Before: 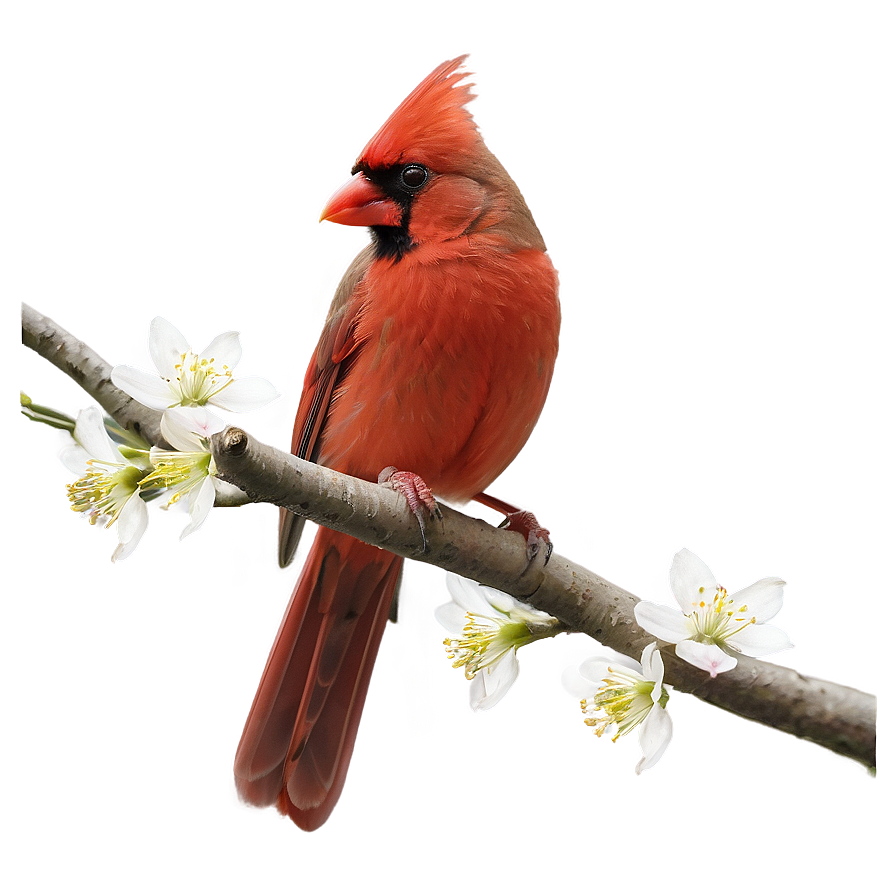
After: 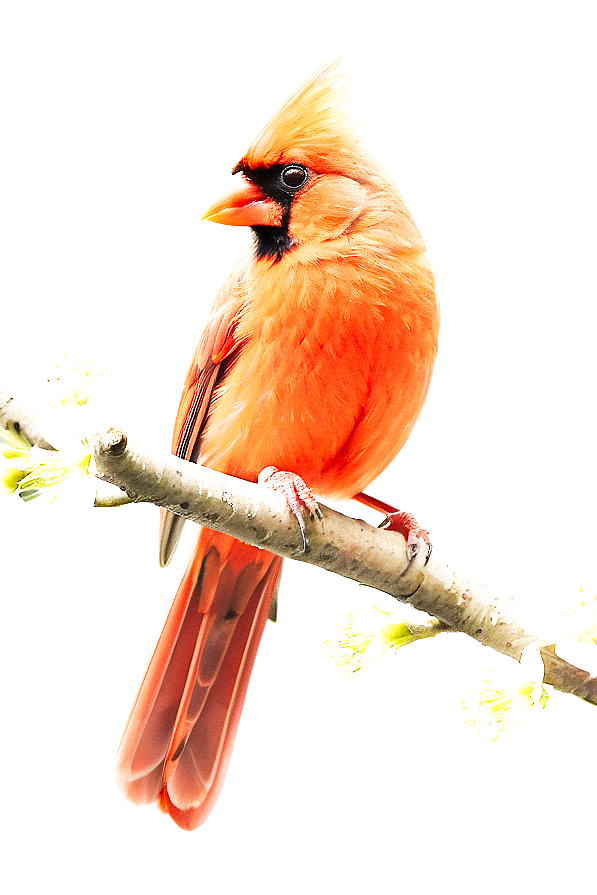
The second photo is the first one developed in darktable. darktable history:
base curve: curves: ch0 [(0, 0) (0.007, 0.004) (0.027, 0.03) (0.046, 0.07) (0.207, 0.54) (0.442, 0.872) (0.673, 0.972) (1, 1)], preserve colors none
crop and rotate: left 13.471%, right 19.873%
exposure: black level correction 0, exposure 1.186 EV, compensate highlight preservation false
